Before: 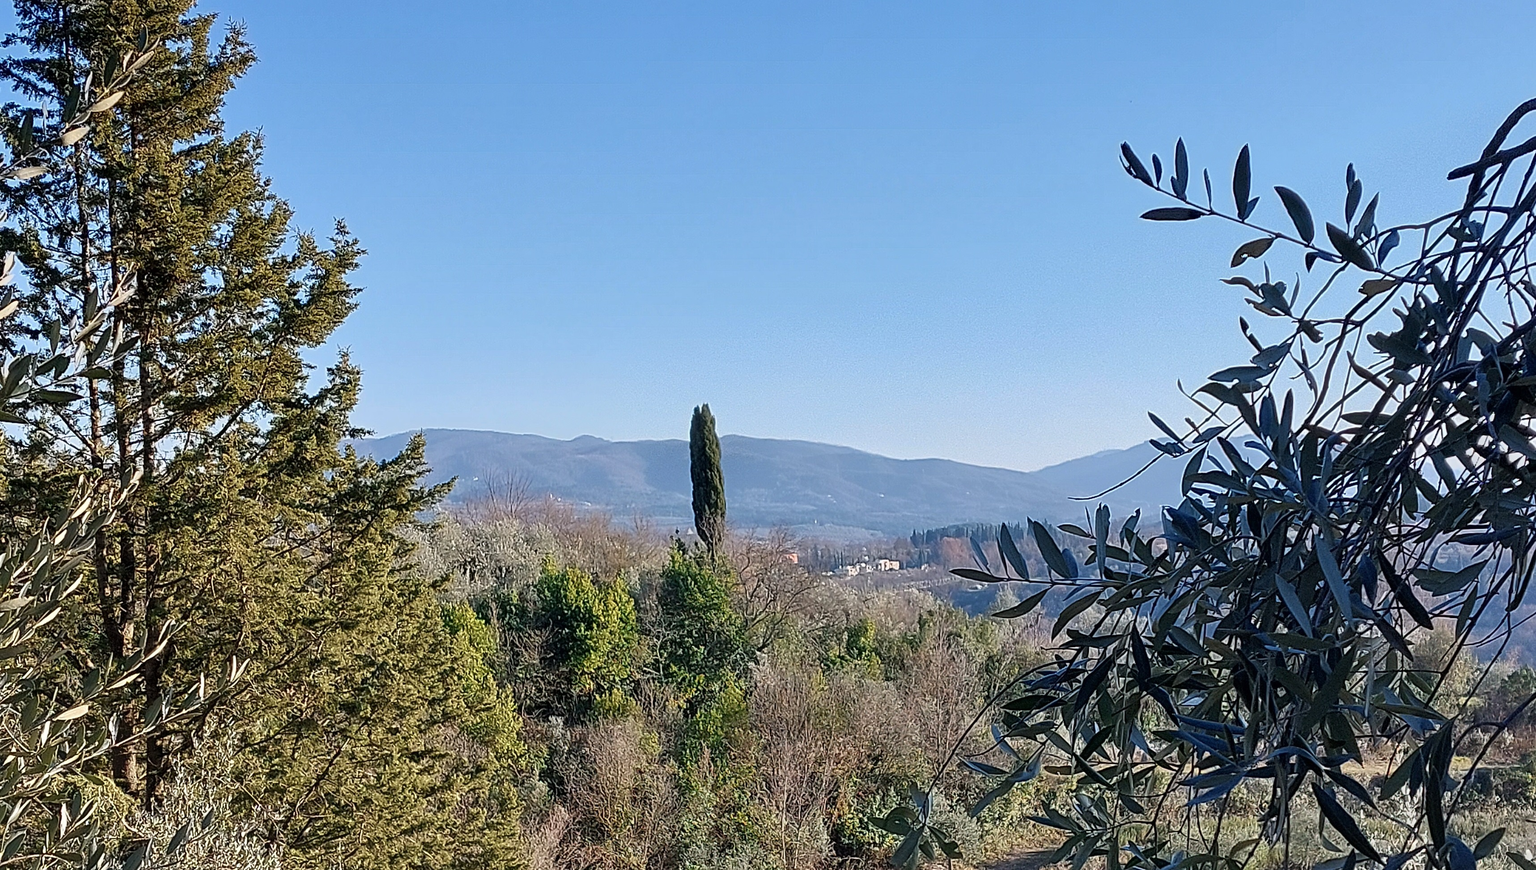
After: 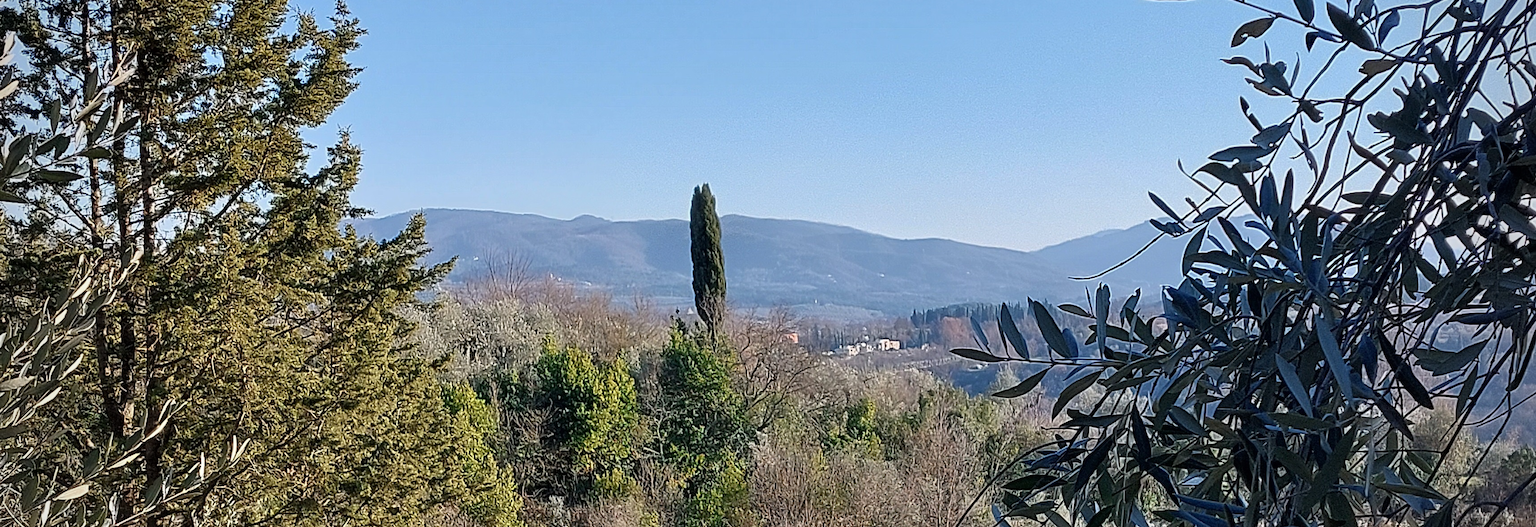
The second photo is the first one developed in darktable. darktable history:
crop and rotate: top 25.357%, bottom 13.942%
vignetting: on, module defaults
